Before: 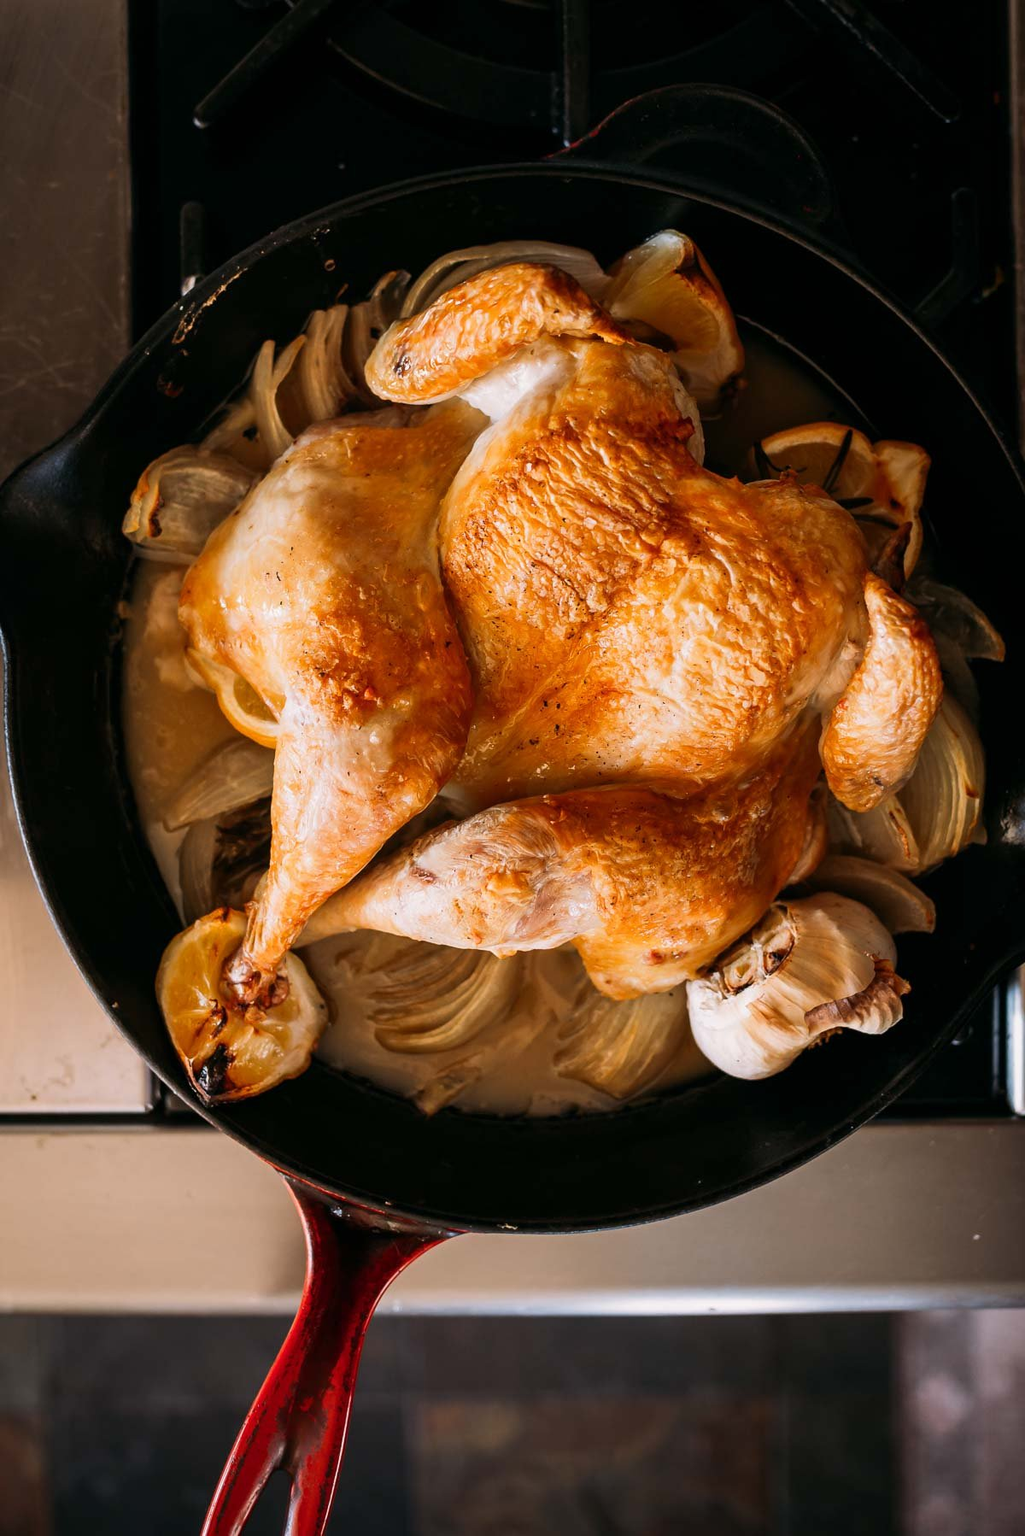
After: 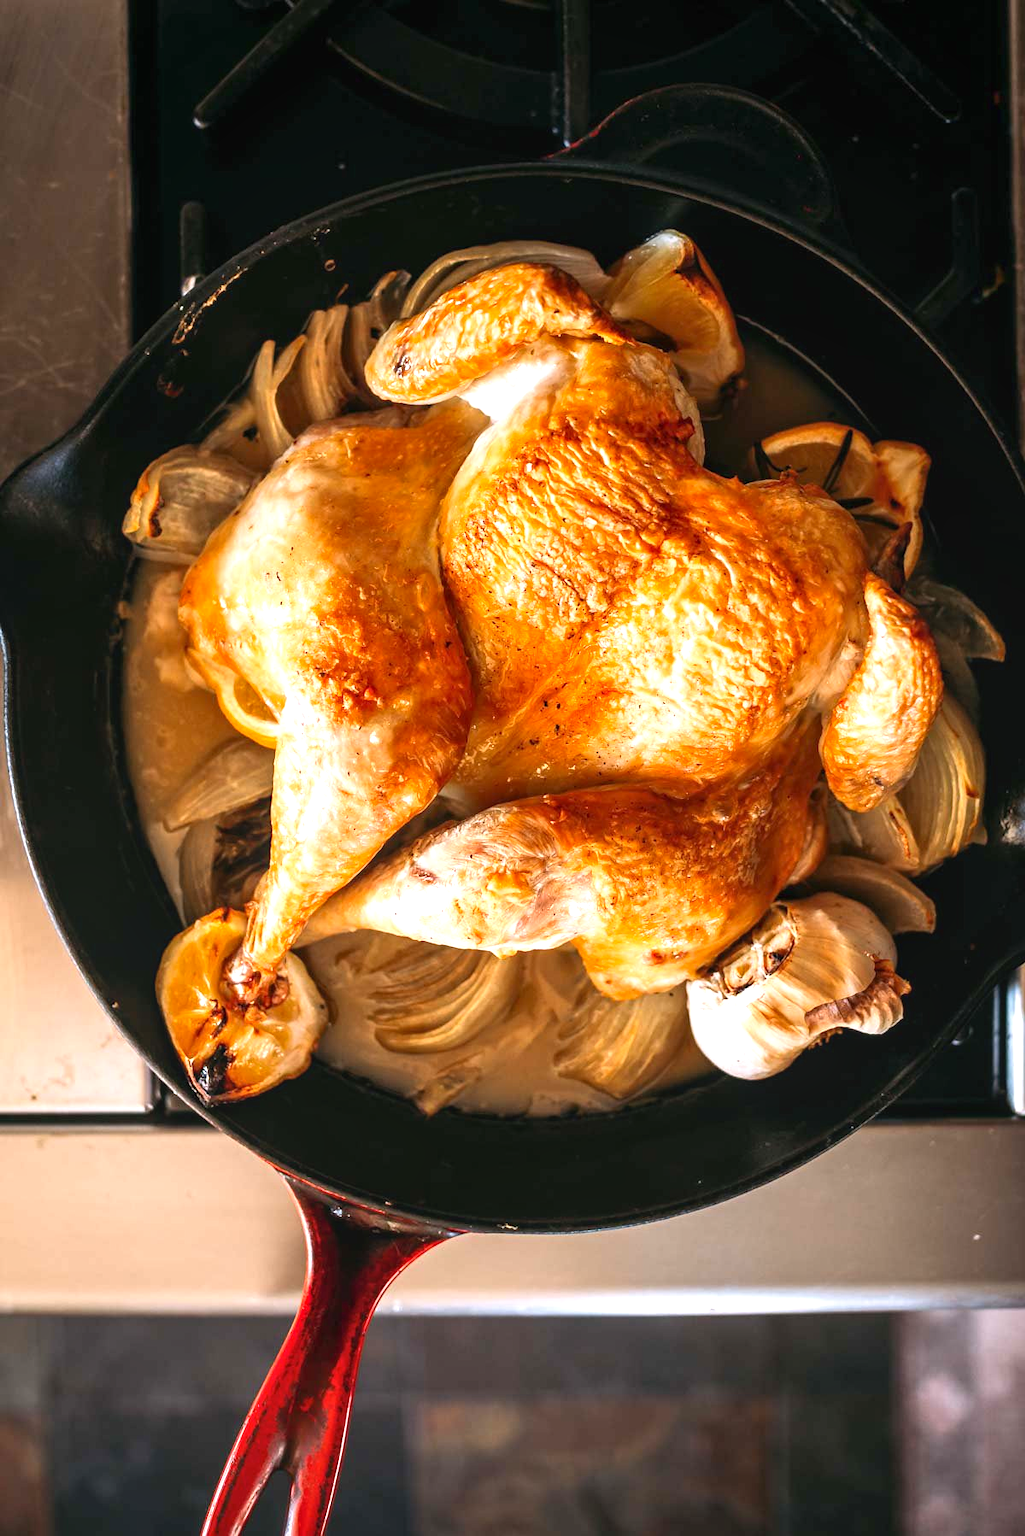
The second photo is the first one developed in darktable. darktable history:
contrast brightness saturation: saturation -0.056
color correction: highlights b* 0.024, saturation 1.08
local contrast: detail 110%
exposure: black level correction 0, exposure 1 EV, compensate highlight preservation false
